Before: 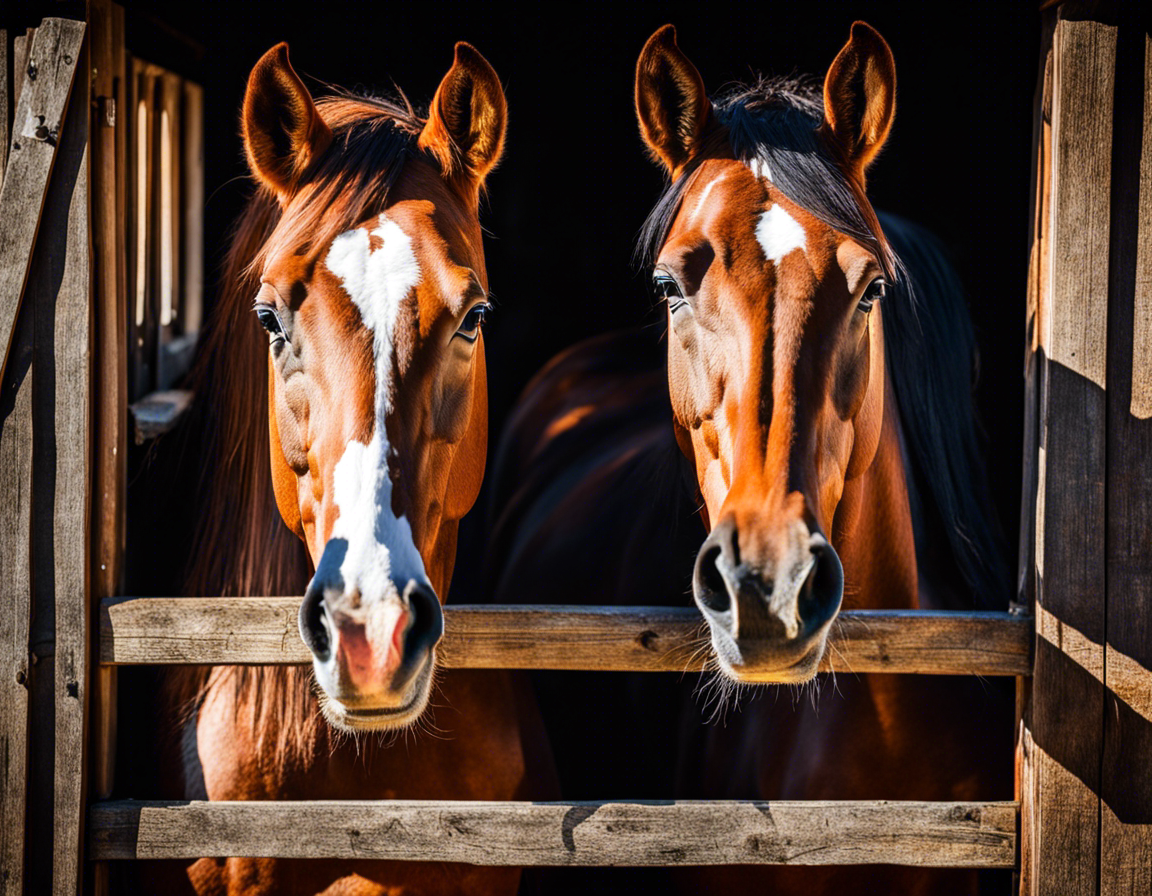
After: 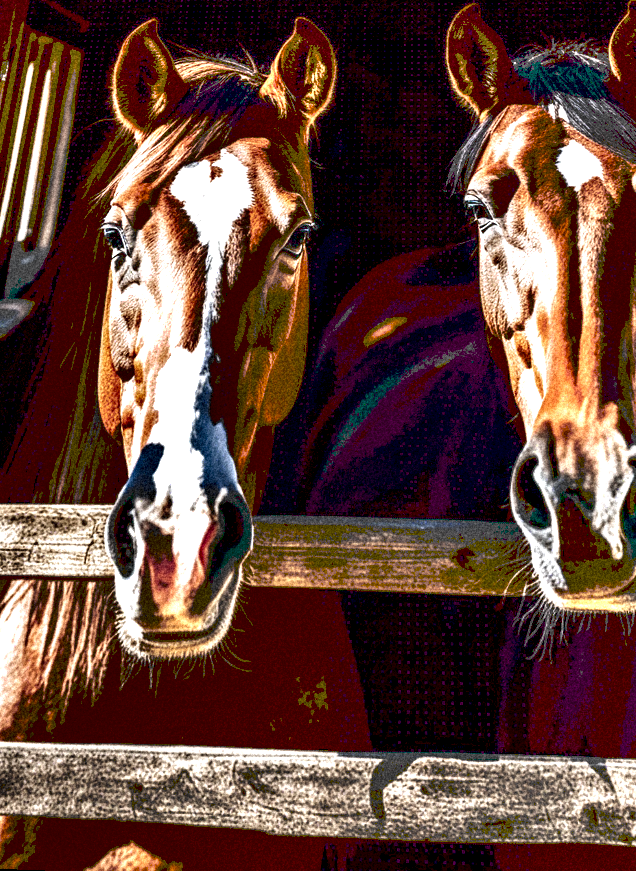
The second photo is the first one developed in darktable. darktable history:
rotate and perspective: rotation 0.72°, lens shift (vertical) -0.352, lens shift (horizontal) -0.051, crop left 0.152, crop right 0.859, crop top 0.019, crop bottom 0.964
crop and rotate: left 6.617%, right 26.717%
tone equalizer: -8 EV -0.75 EV, -7 EV -0.7 EV, -6 EV -0.6 EV, -5 EV -0.4 EV, -3 EV 0.4 EV, -2 EV 0.6 EV, -1 EV 0.7 EV, +0 EV 0.75 EV, edges refinement/feathering 500, mask exposure compensation -1.57 EV, preserve details no
contrast brightness saturation: brightness -0.52
tone curve: curves: ch0 [(0, 0) (0.003, 0.277) (0.011, 0.277) (0.025, 0.279) (0.044, 0.282) (0.069, 0.286) (0.1, 0.289) (0.136, 0.294) (0.177, 0.318) (0.224, 0.345) (0.277, 0.379) (0.335, 0.425) (0.399, 0.481) (0.468, 0.542) (0.543, 0.594) (0.623, 0.662) (0.709, 0.731) (0.801, 0.792) (0.898, 0.851) (1, 1)], preserve colors none
local contrast: shadows 185%, detail 225%
grain: coarseness 46.9 ISO, strength 50.21%, mid-tones bias 0%
